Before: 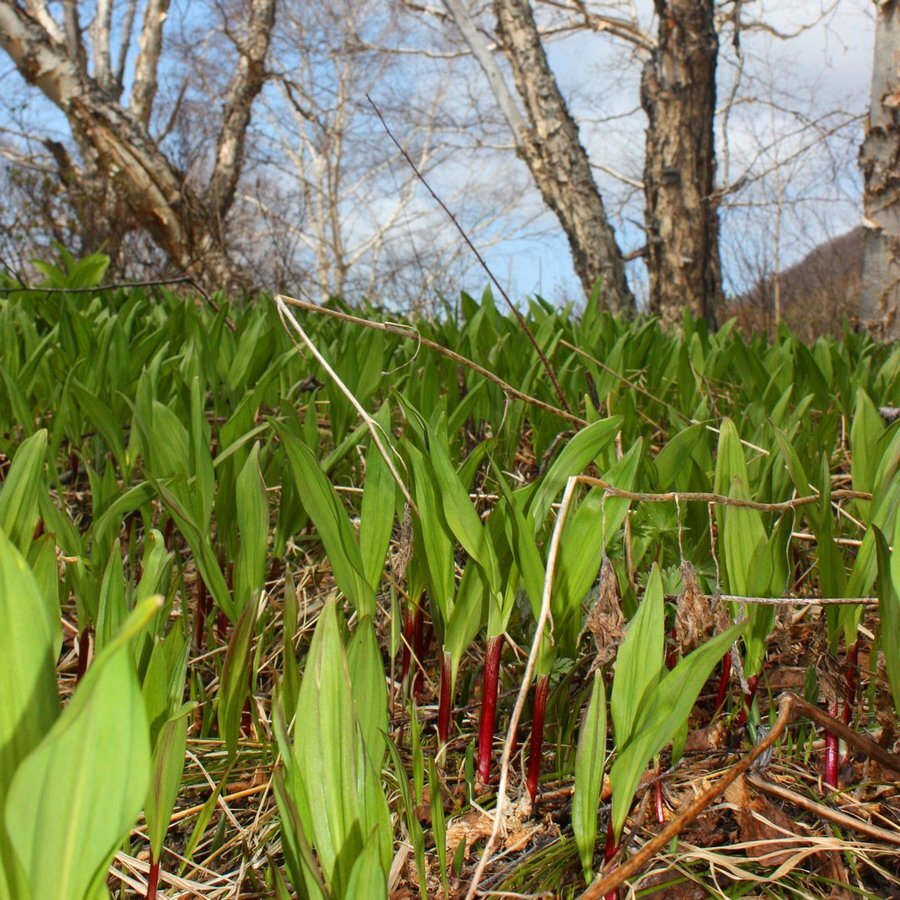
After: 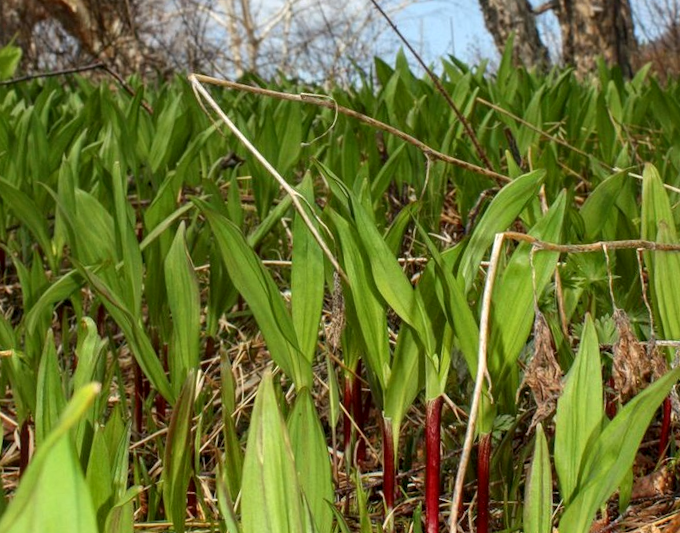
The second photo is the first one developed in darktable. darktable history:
crop: left 11.123%, top 27.61%, right 18.3%, bottom 17.034%
rotate and perspective: rotation -4.25°, automatic cropping off
local contrast: on, module defaults
